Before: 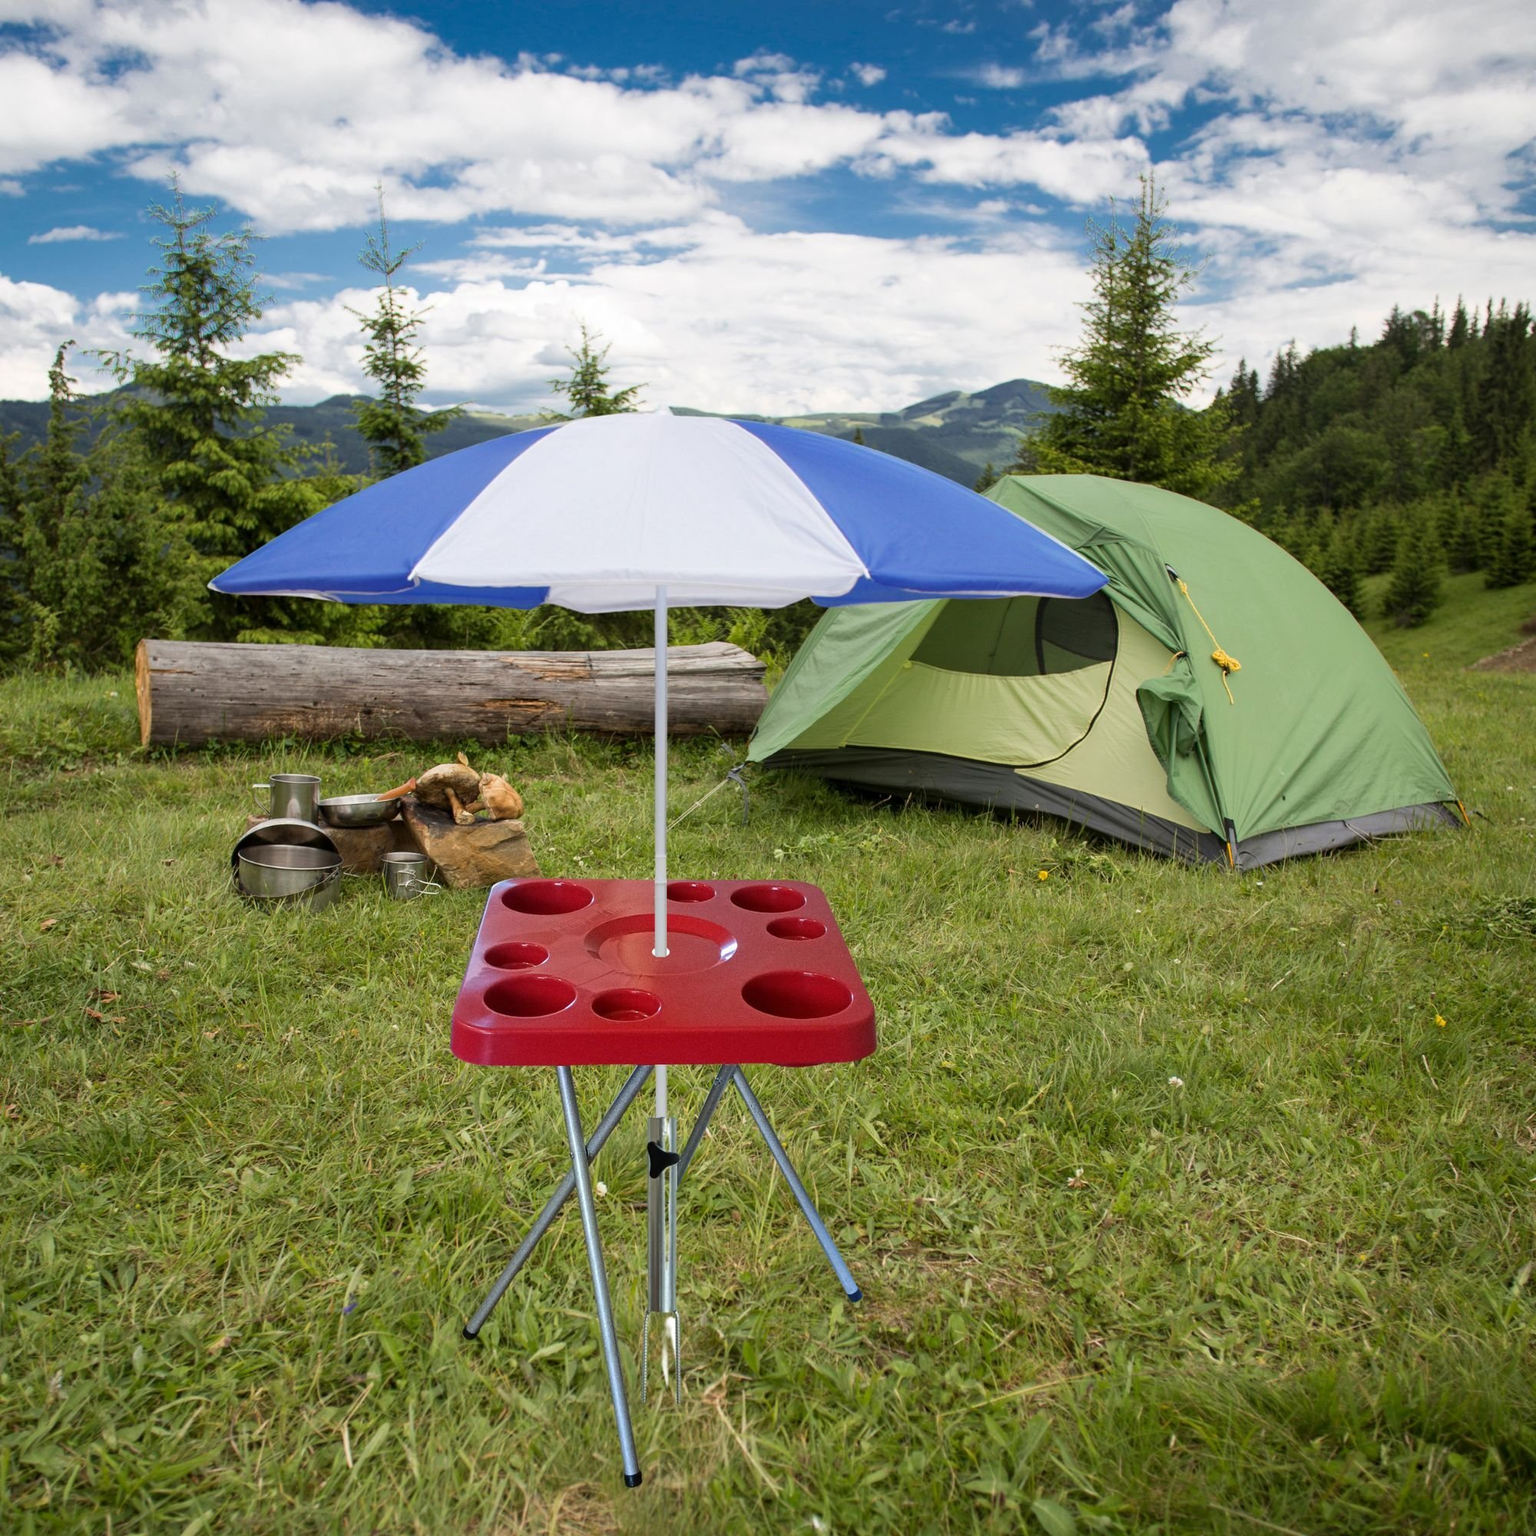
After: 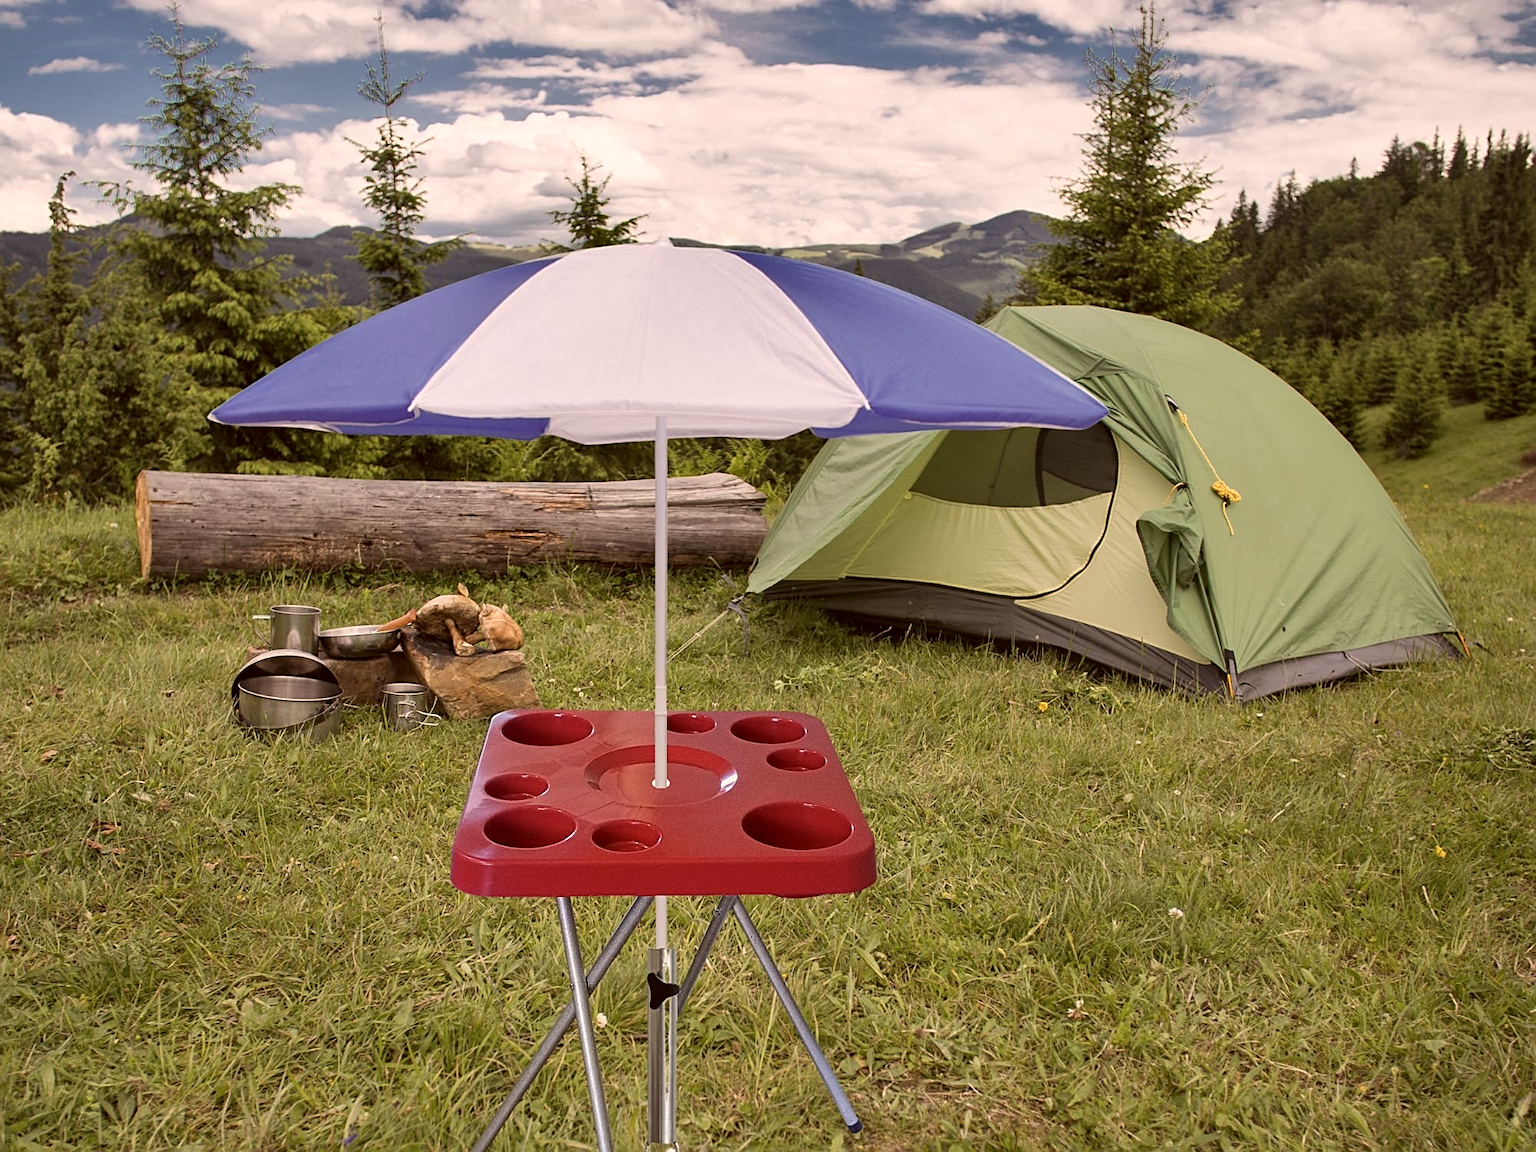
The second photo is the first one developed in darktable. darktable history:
shadows and highlights: low approximation 0.01, soften with gaussian
crop: top 11.038%, bottom 13.962%
sharpen: on, module defaults
color correction: highlights a* 10.21, highlights b* 9.79, shadows a* 8.61, shadows b* 7.88, saturation 0.8
